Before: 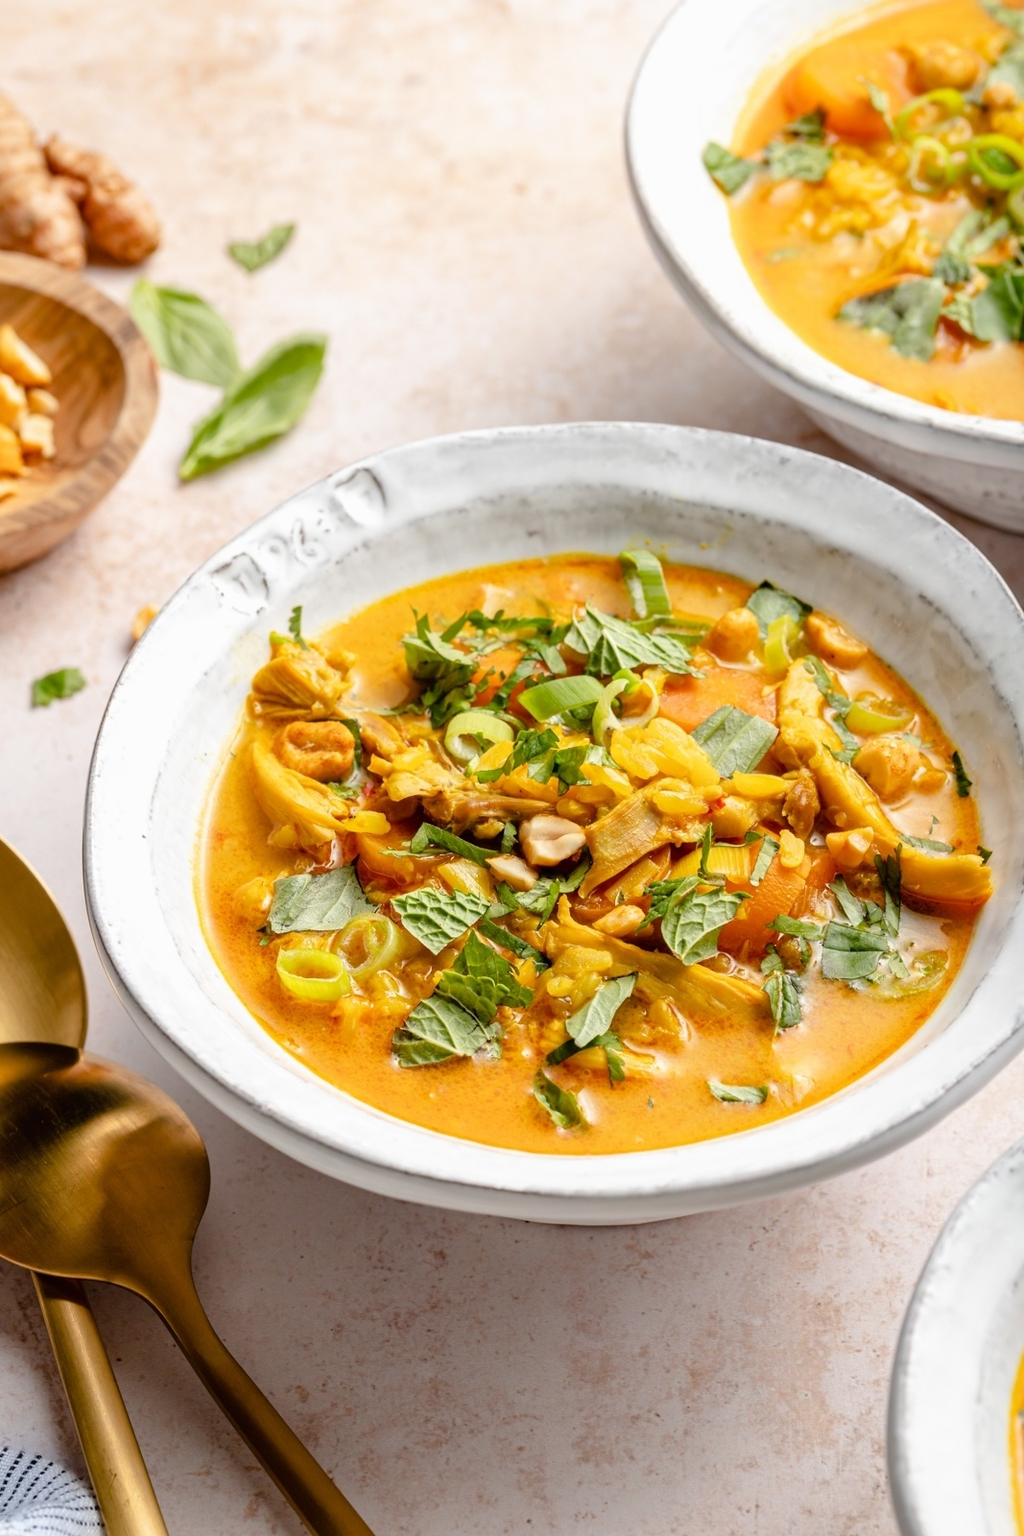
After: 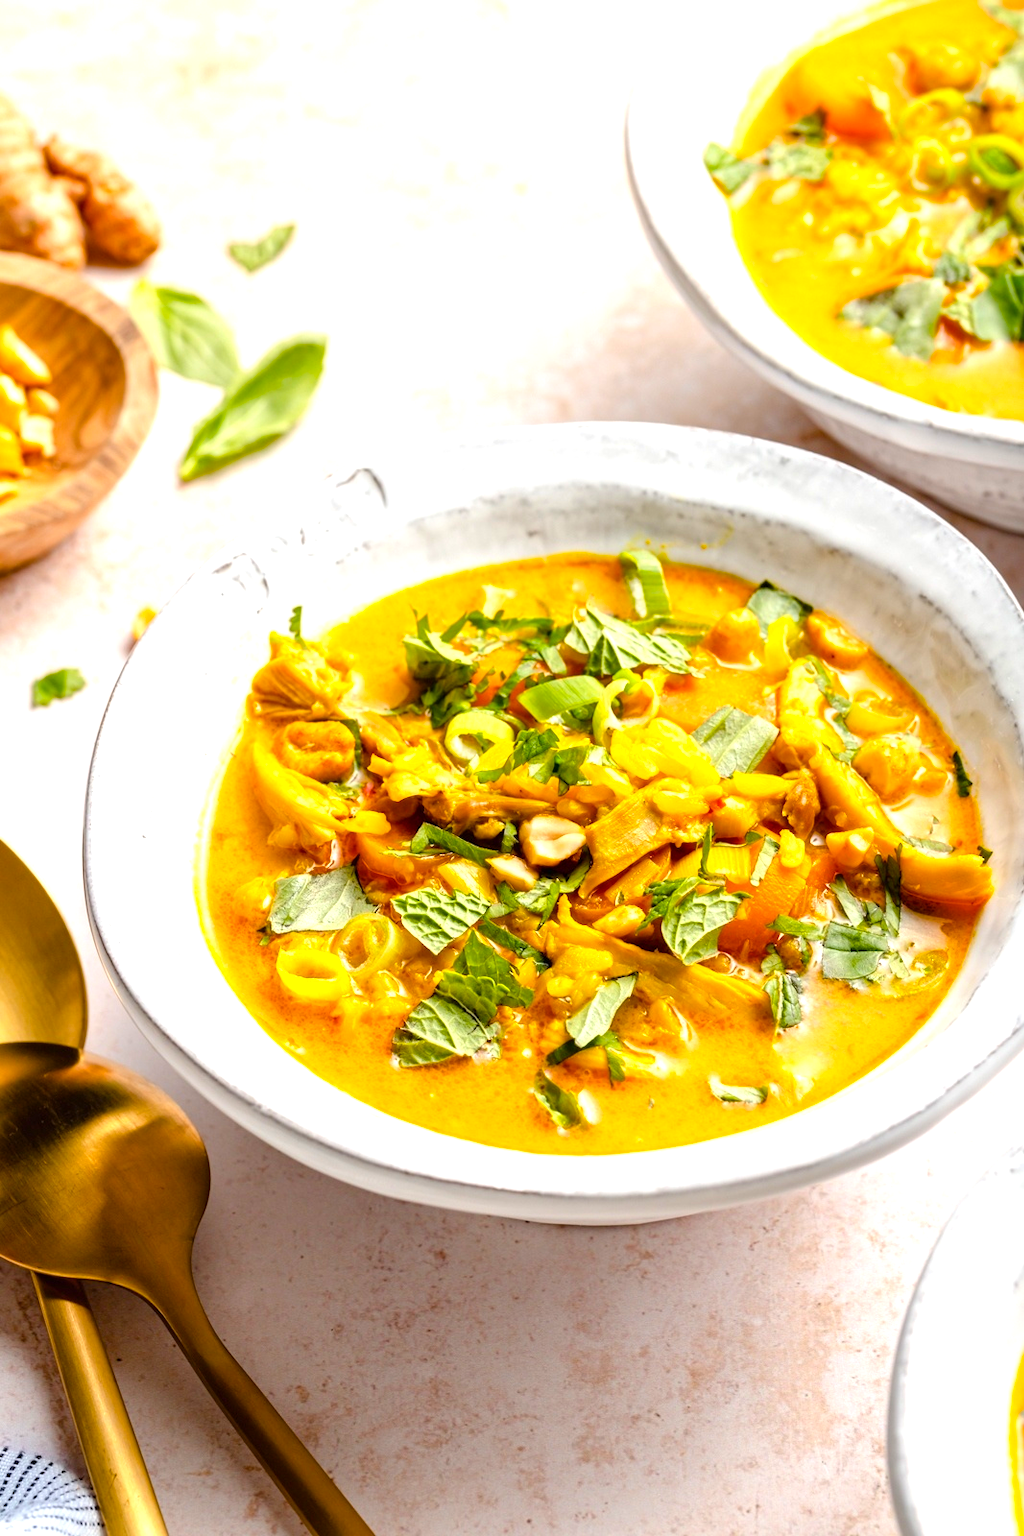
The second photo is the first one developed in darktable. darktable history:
color balance rgb: perceptual saturation grading › global saturation 29.41%
exposure: exposure 0.638 EV, compensate highlight preservation false
